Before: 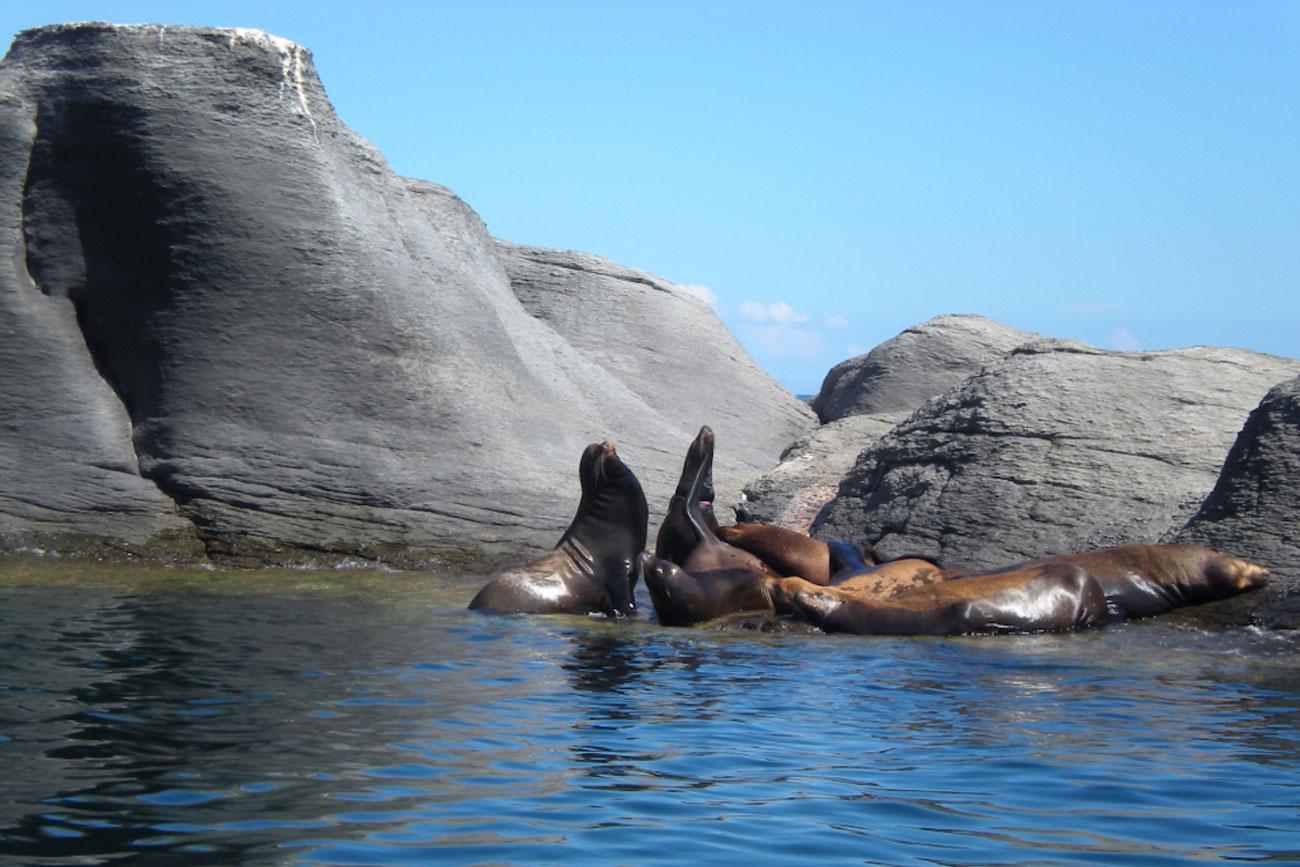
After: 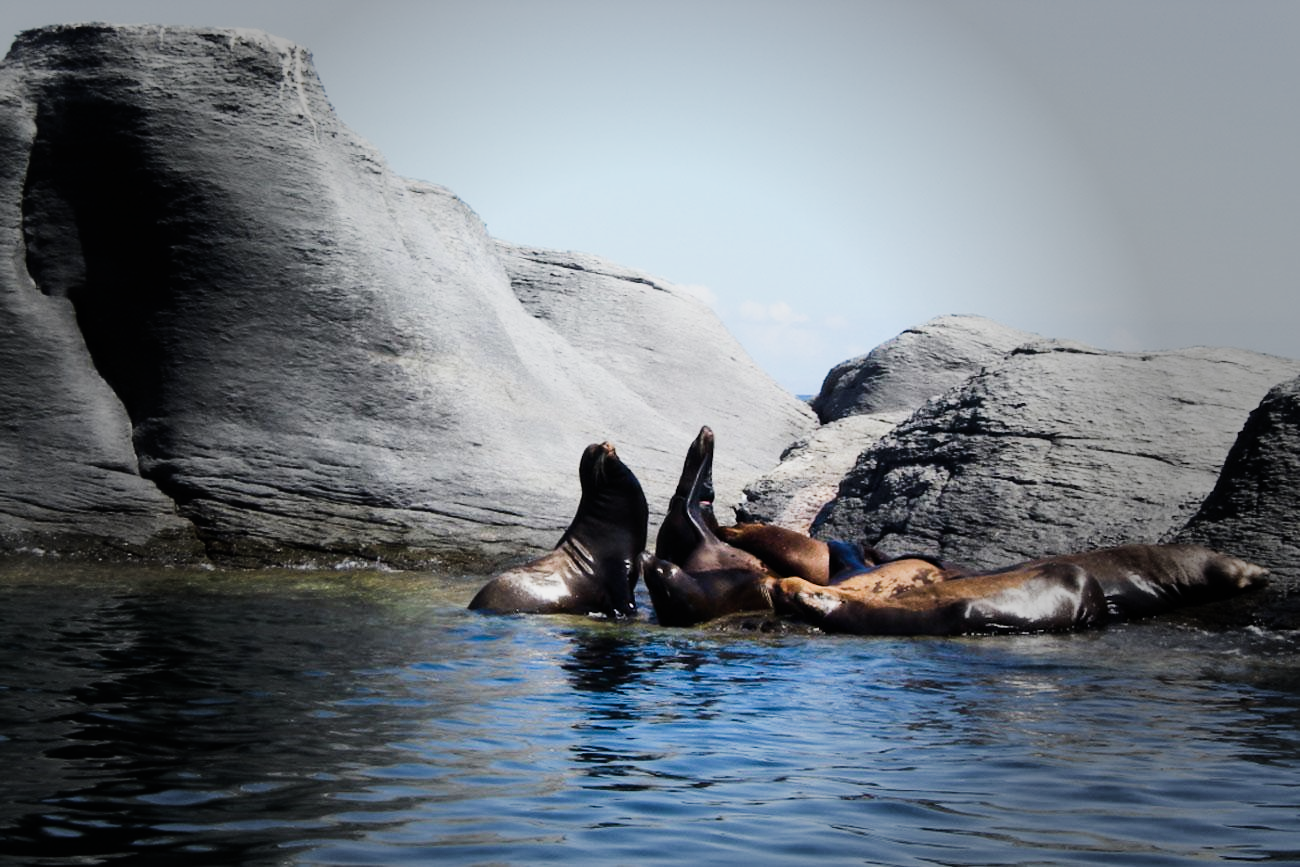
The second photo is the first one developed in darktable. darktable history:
sigmoid: on, module defaults
tone equalizer: -8 EV -0.75 EV, -7 EV -0.7 EV, -6 EV -0.6 EV, -5 EV -0.4 EV, -3 EV 0.4 EV, -2 EV 0.6 EV, -1 EV 0.7 EV, +0 EV 0.75 EV, edges refinement/feathering 500, mask exposure compensation -1.57 EV, preserve details no
vignetting: fall-off start 40%, fall-off radius 40%
